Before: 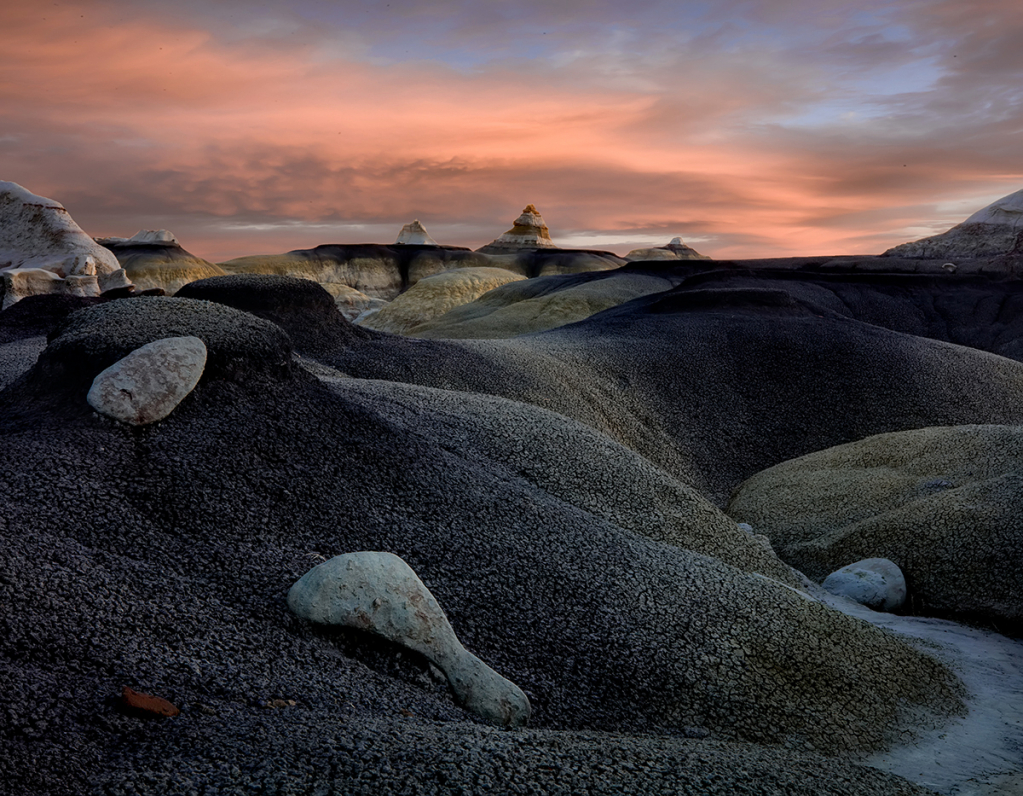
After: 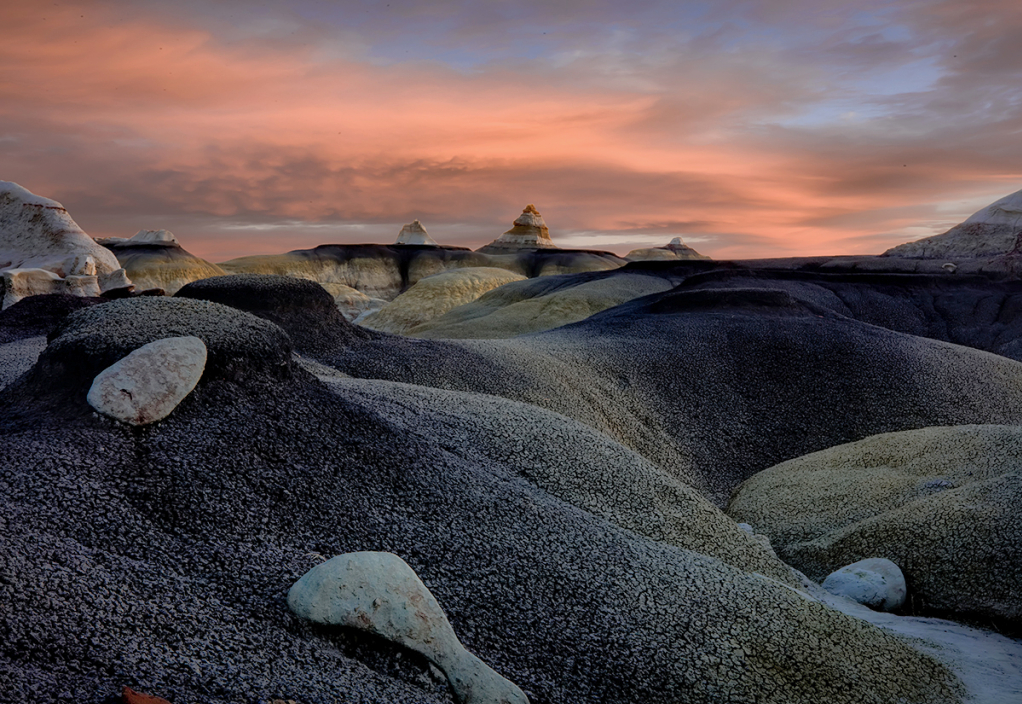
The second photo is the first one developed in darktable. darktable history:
crop and rotate: top 0%, bottom 11.498%
shadows and highlights: highlights color adjustment 52.41%
